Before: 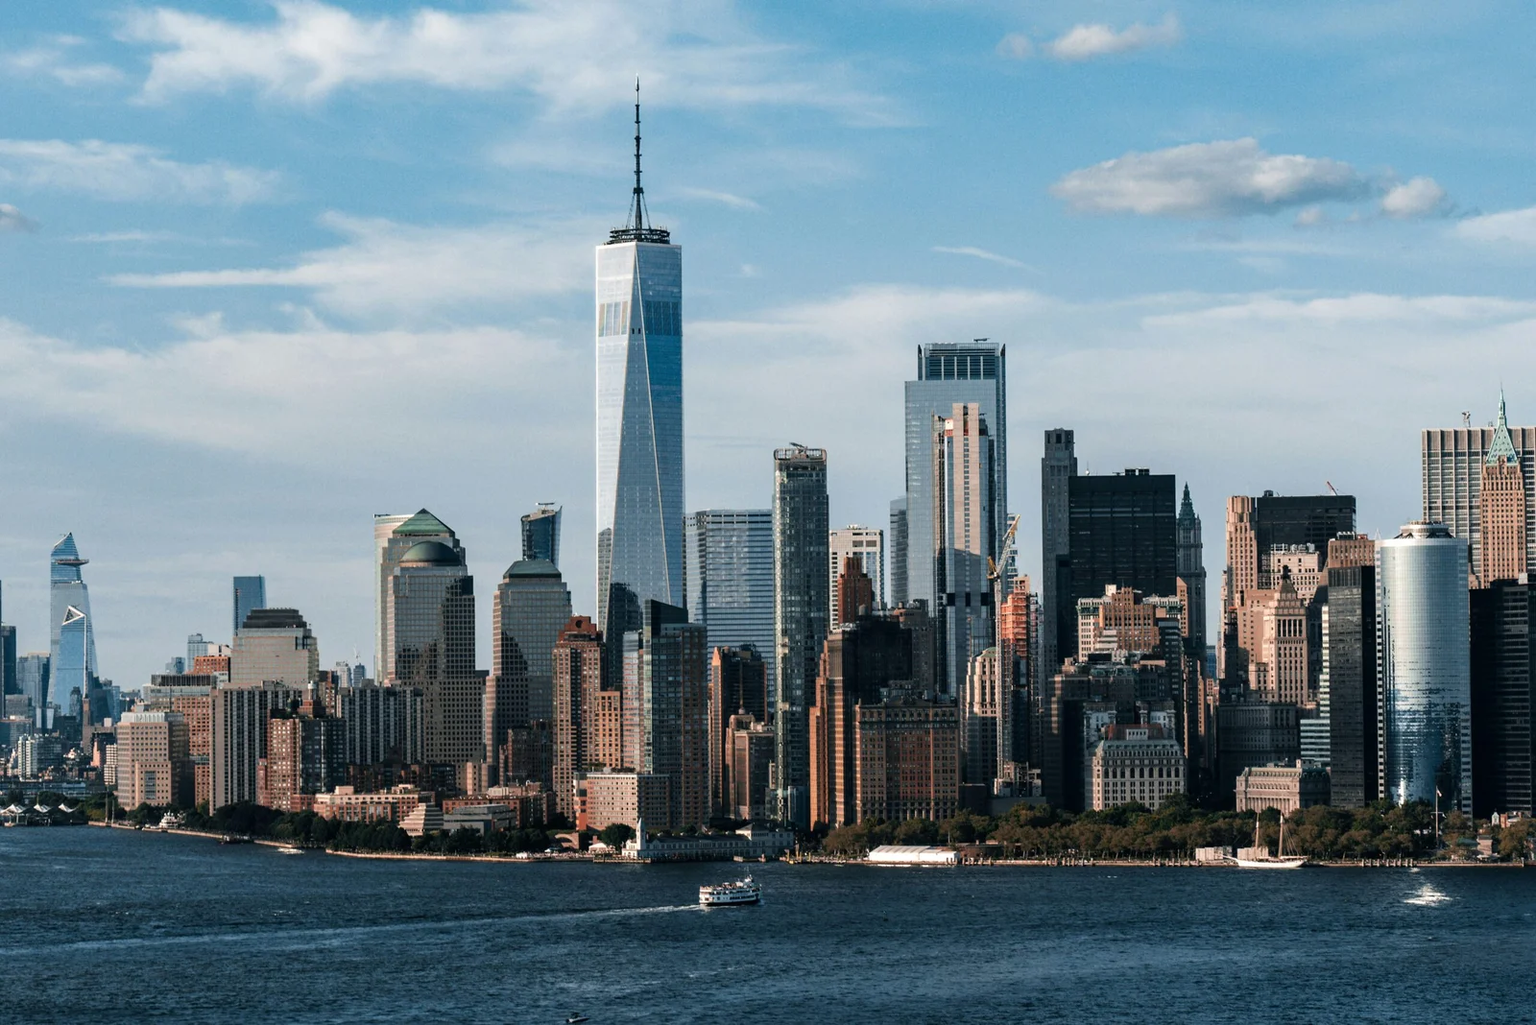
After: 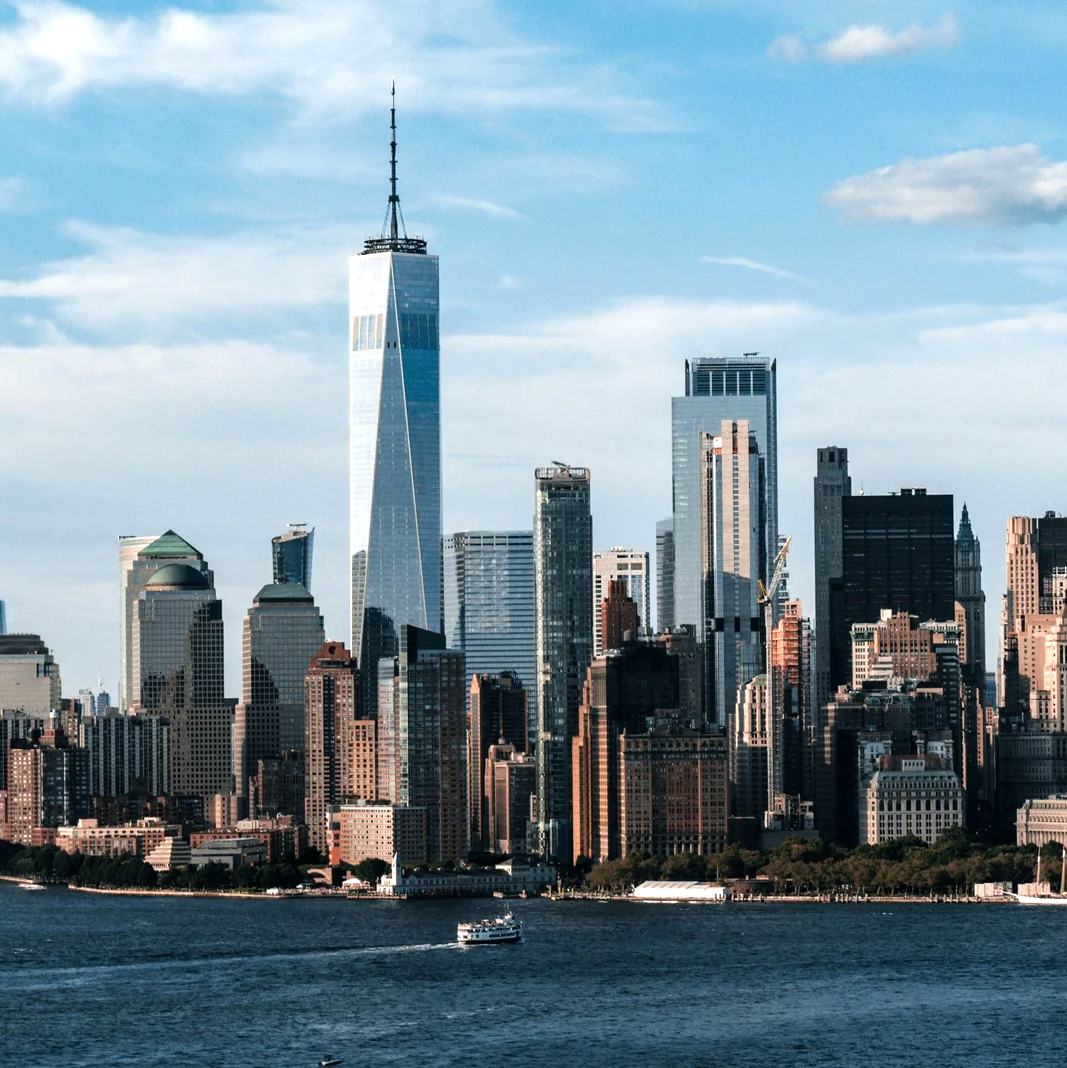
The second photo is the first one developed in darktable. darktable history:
crop: left 16.983%, right 16.275%
tone equalizer: -8 EV -0.452 EV, -7 EV -0.396 EV, -6 EV -0.305 EV, -5 EV -0.234 EV, -3 EV 0.234 EV, -2 EV 0.333 EV, -1 EV 0.404 EV, +0 EV 0.424 EV
